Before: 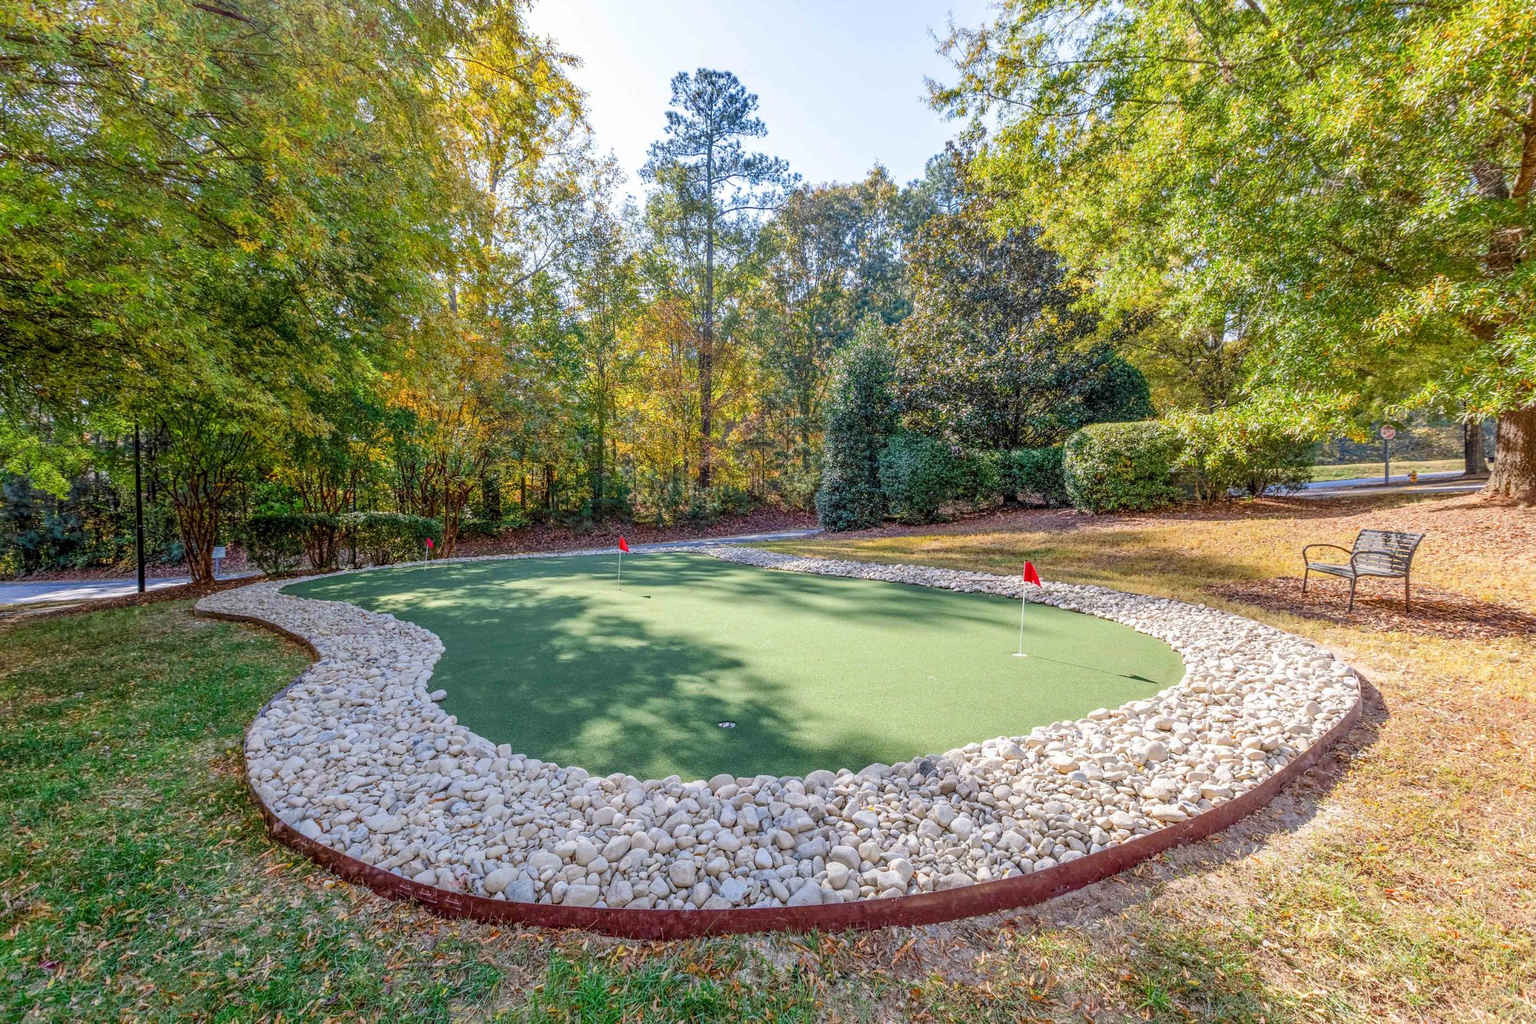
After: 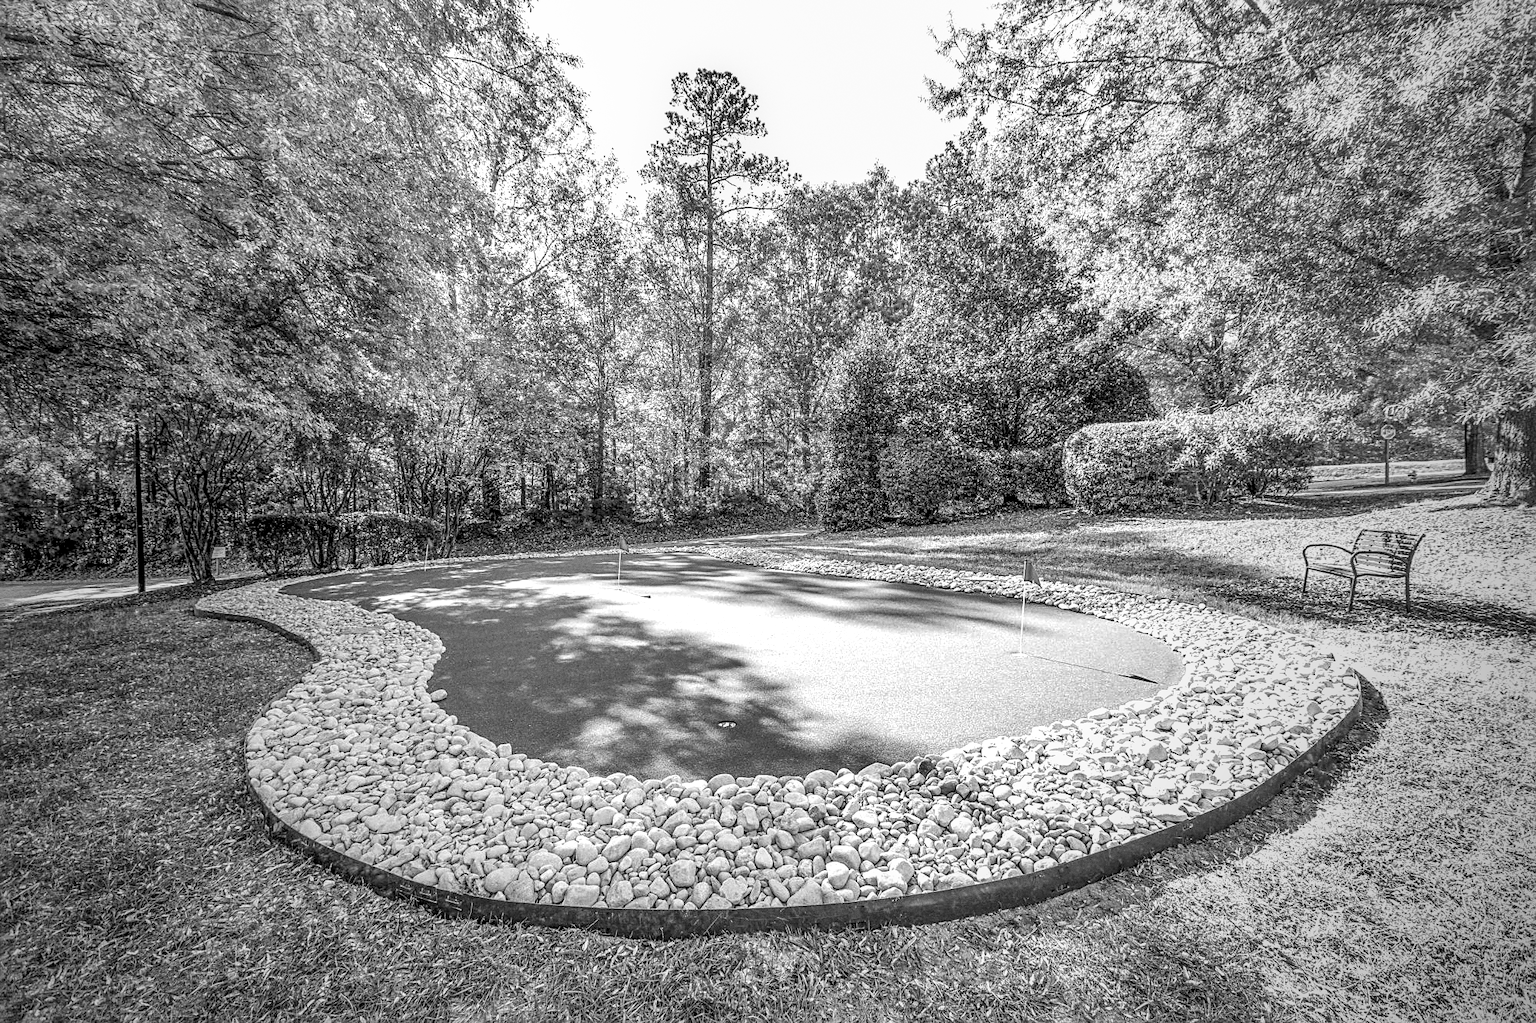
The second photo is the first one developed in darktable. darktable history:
local contrast: on, module defaults
shadows and highlights: low approximation 0.01, soften with gaussian
grain: coarseness 0.09 ISO
vignetting: fall-off start 72.14%, fall-off radius 108.07%, brightness -0.713, saturation -0.488, center (-0.054, -0.359), width/height ratio 0.729
exposure: exposure 0.6 EV, compensate highlight preservation false
white balance: red 1, blue 1
sharpen: on, module defaults
monochrome: a -6.99, b 35.61, size 1.4
